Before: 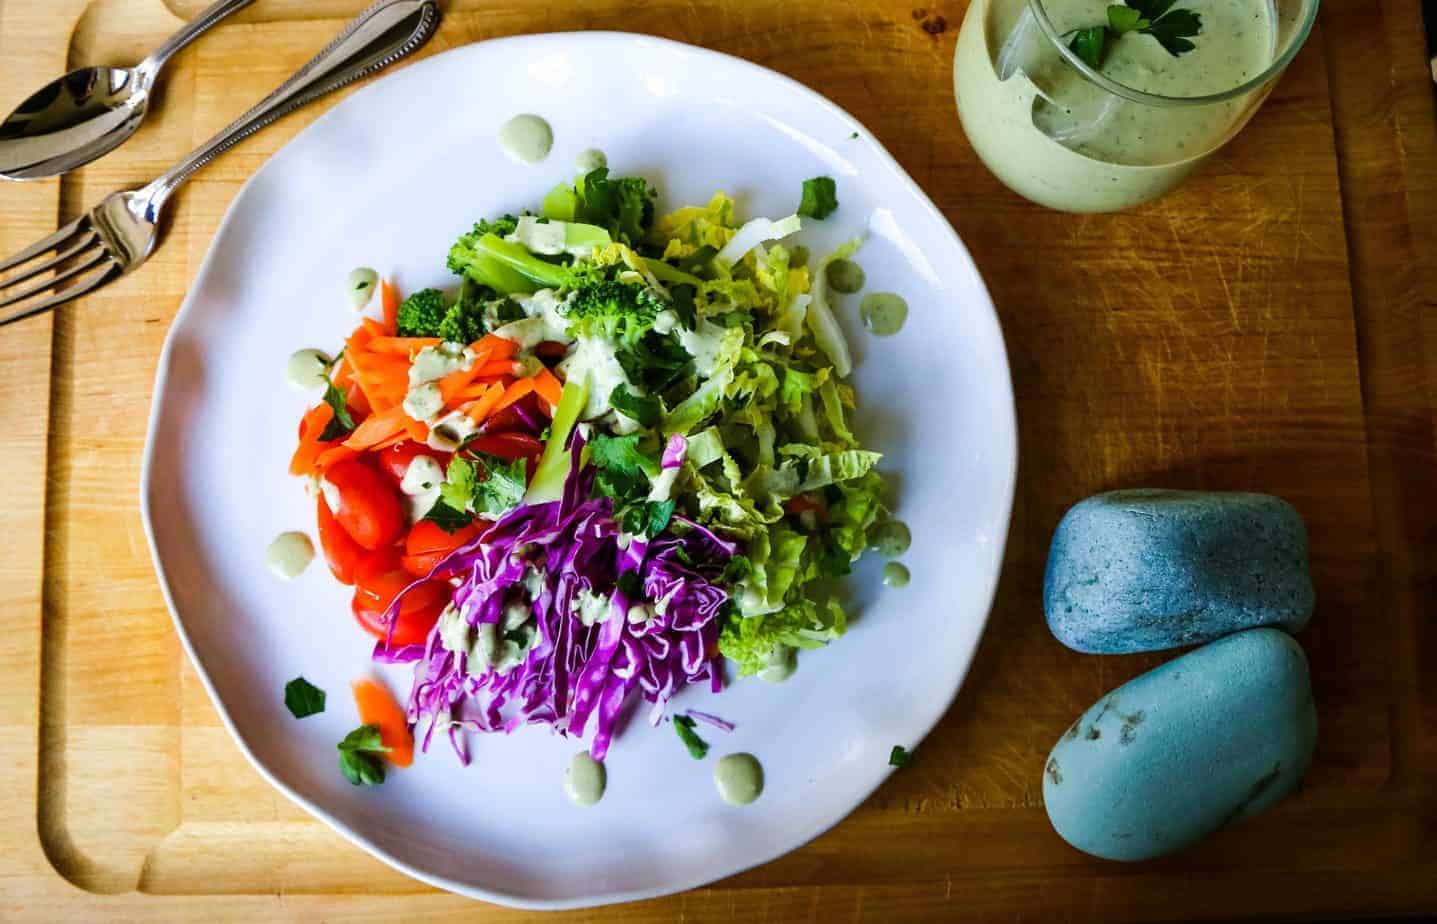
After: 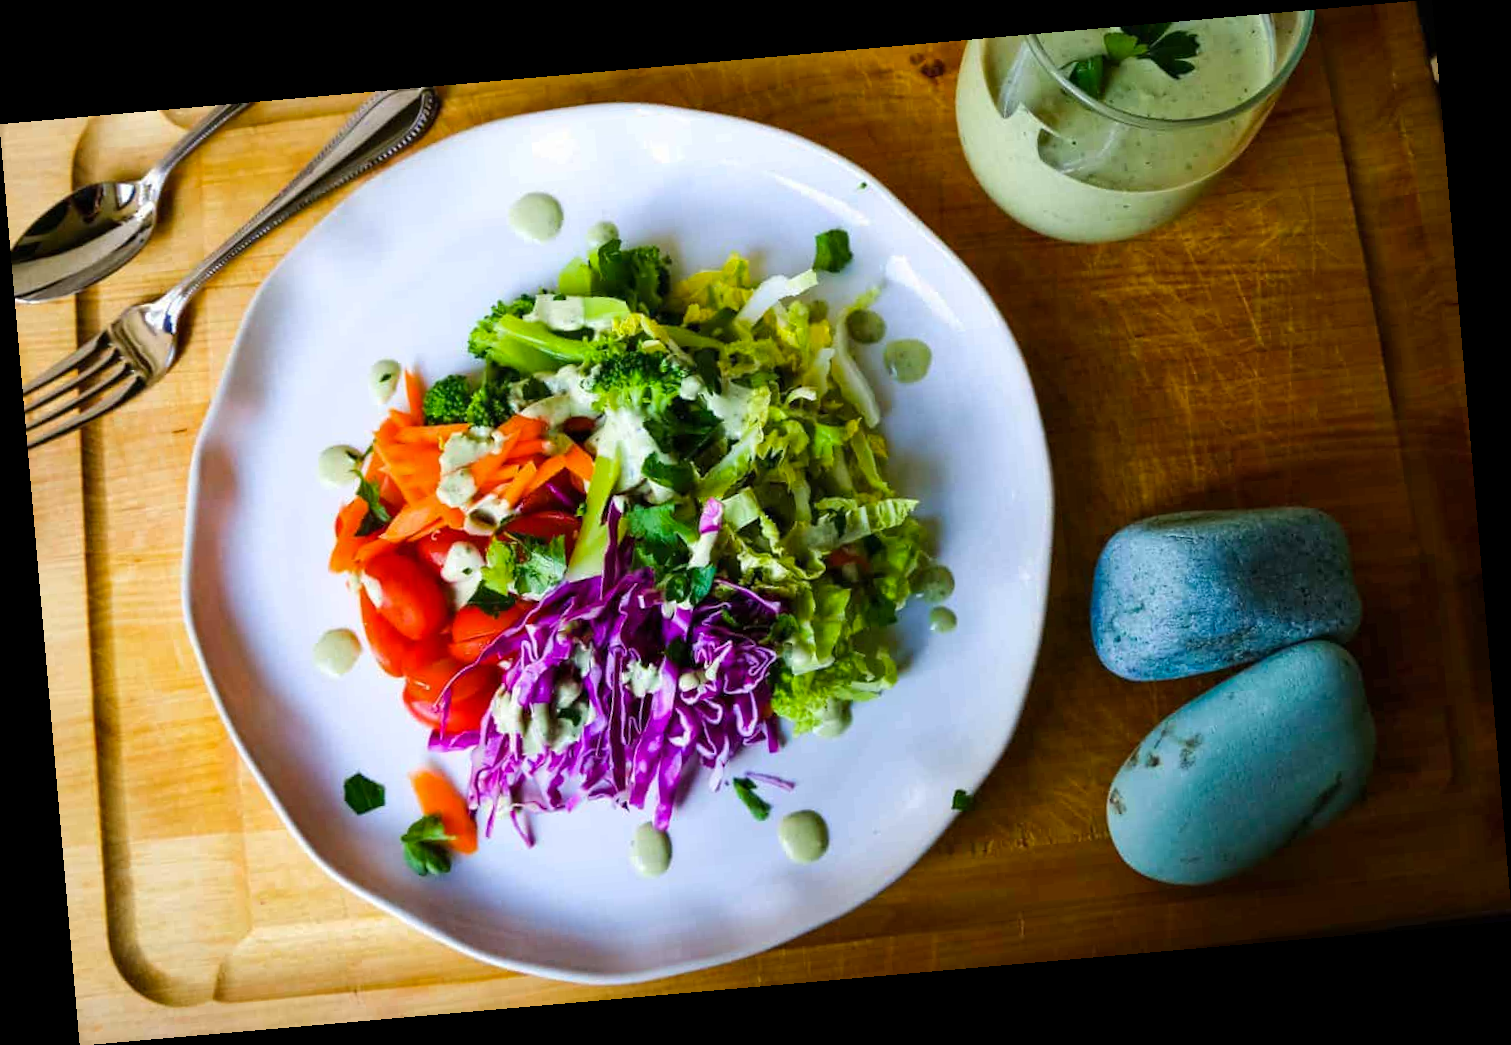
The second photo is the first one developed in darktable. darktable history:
color balance rgb: perceptual saturation grading › global saturation 10%, global vibrance 10%
rotate and perspective: rotation -4.98°, automatic cropping off
